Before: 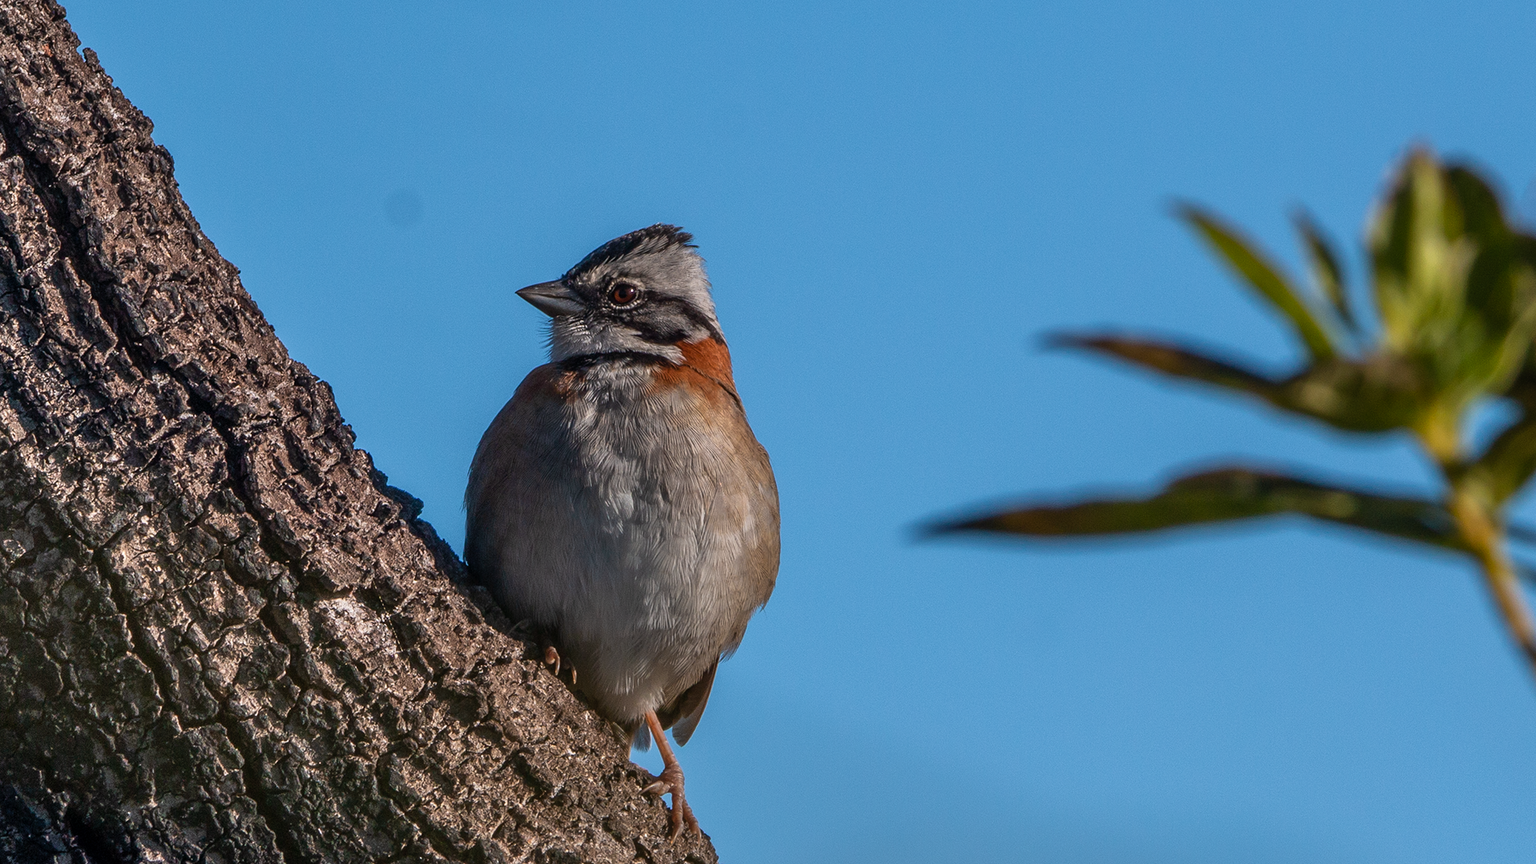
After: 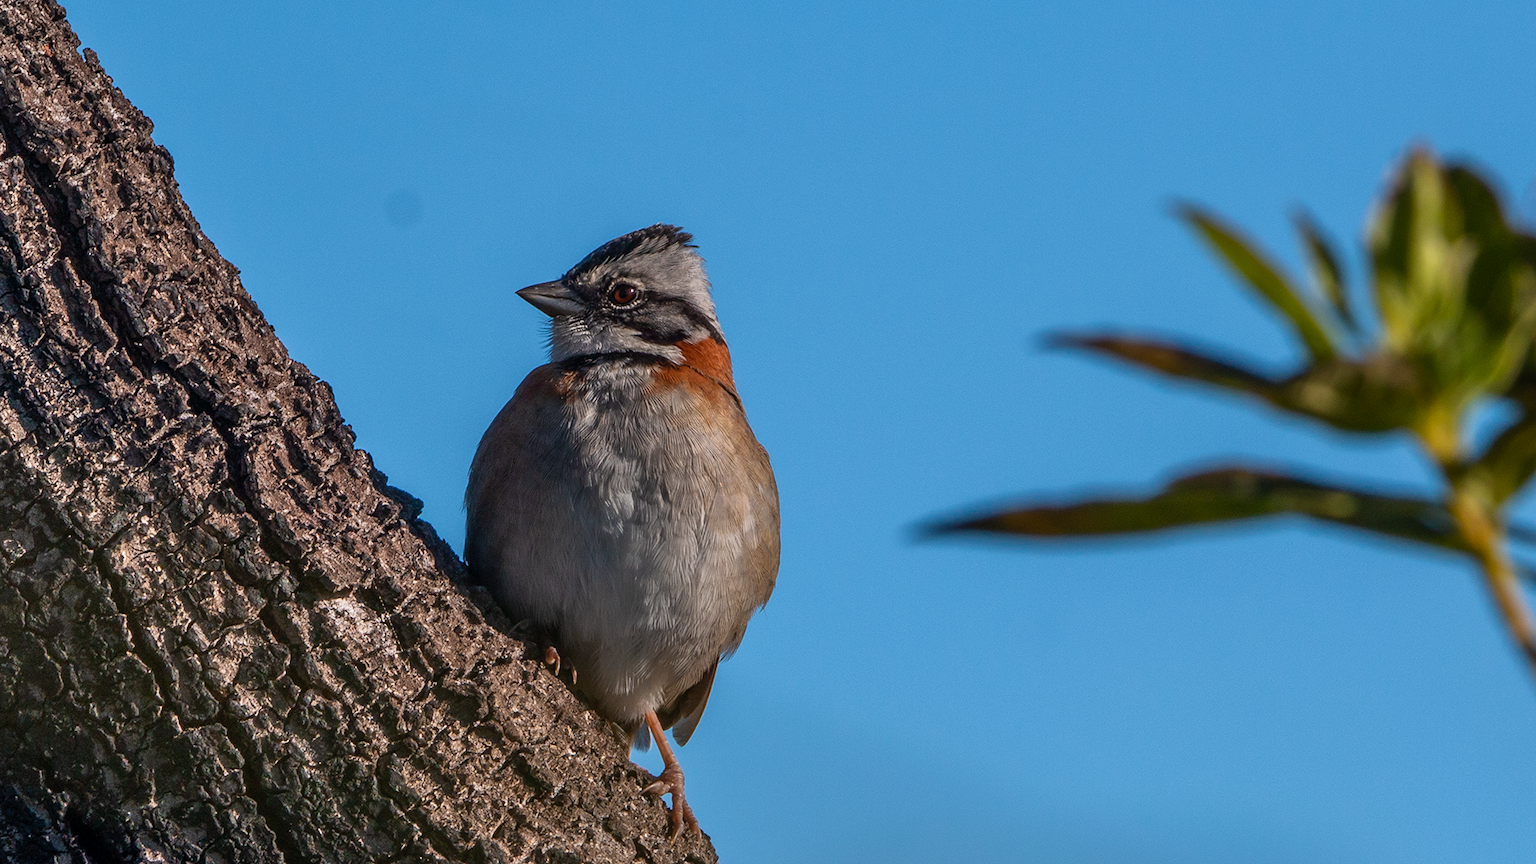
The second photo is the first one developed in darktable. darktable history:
contrast brightness saturation: contrast 0.04, saturation 0.072
